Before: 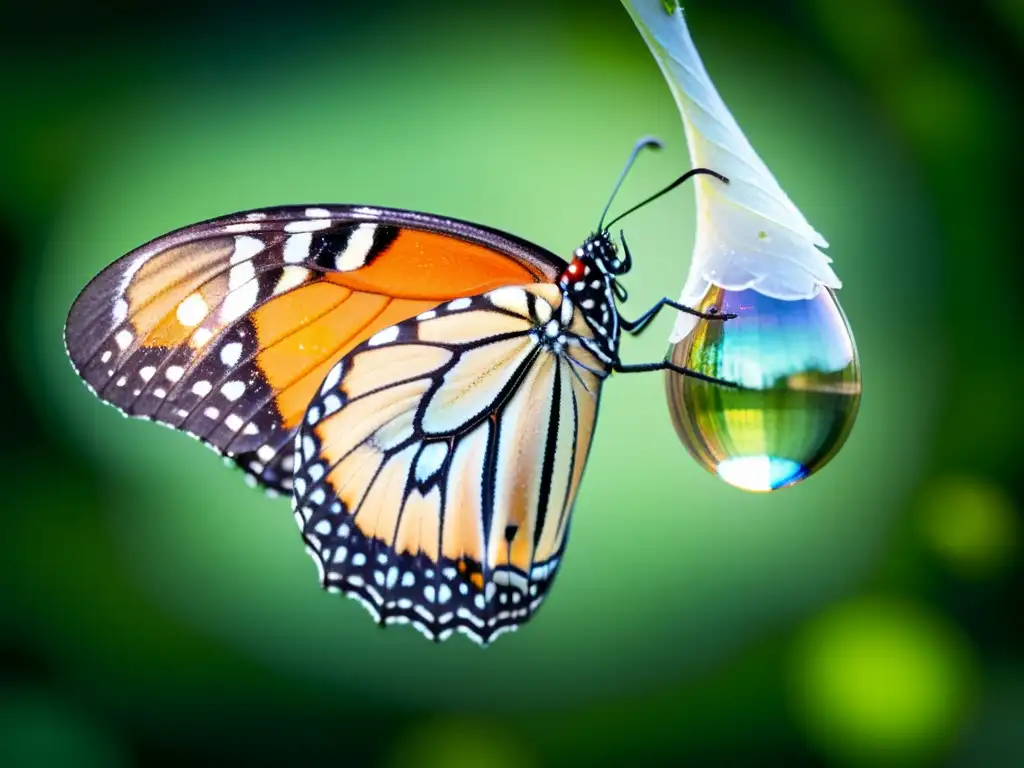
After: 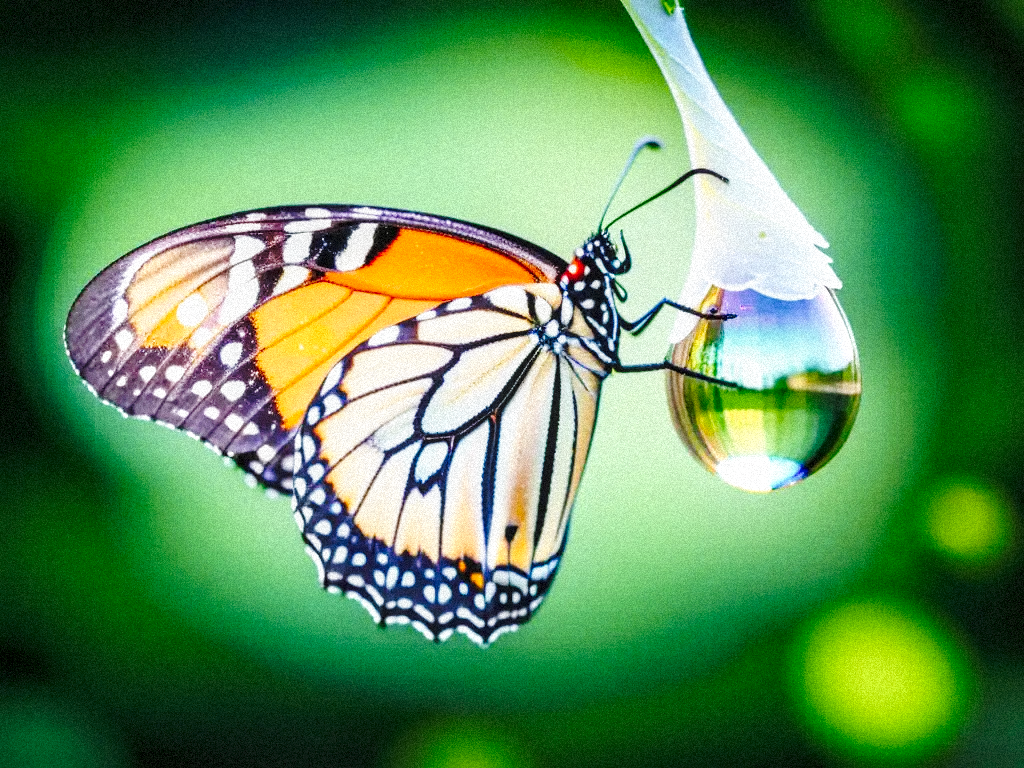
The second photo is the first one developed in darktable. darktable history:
grain: strength 35%, mid-tones bias 0%
tone curve: curves: ch0 [(0, 0) (0.003, 0.003) (0.011, 0.012) (0.025, 0.026) (0.044, 0.046) (0.069, 0.072) (0.1, 0.104) (0.136, 0.141) (0.177, 0.185) (0.224, 0.247) (0.277, 0.335) (0.335, 0.447) (0.399, 0.539) (0.468, 0.636) (0.543, 0.723) (0.623, 0.803) (0.709, 0.873) (0.801, 0.936) (0.898, 0.978) (1, 1)], preserve colors none
local contrast: on, module defaults
